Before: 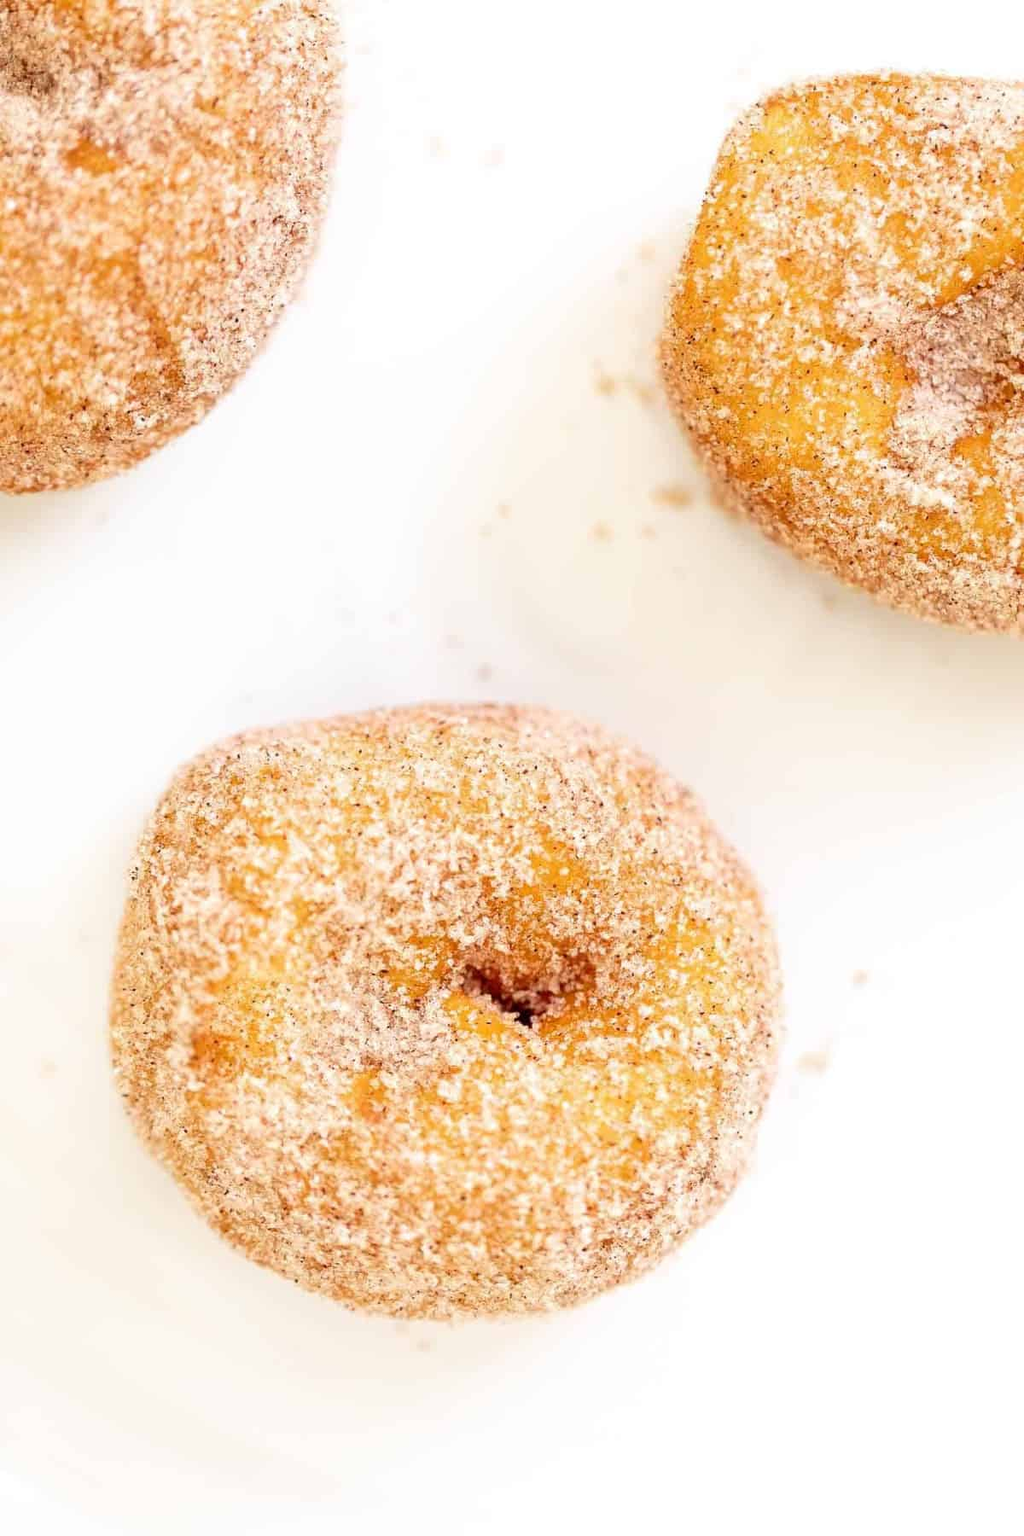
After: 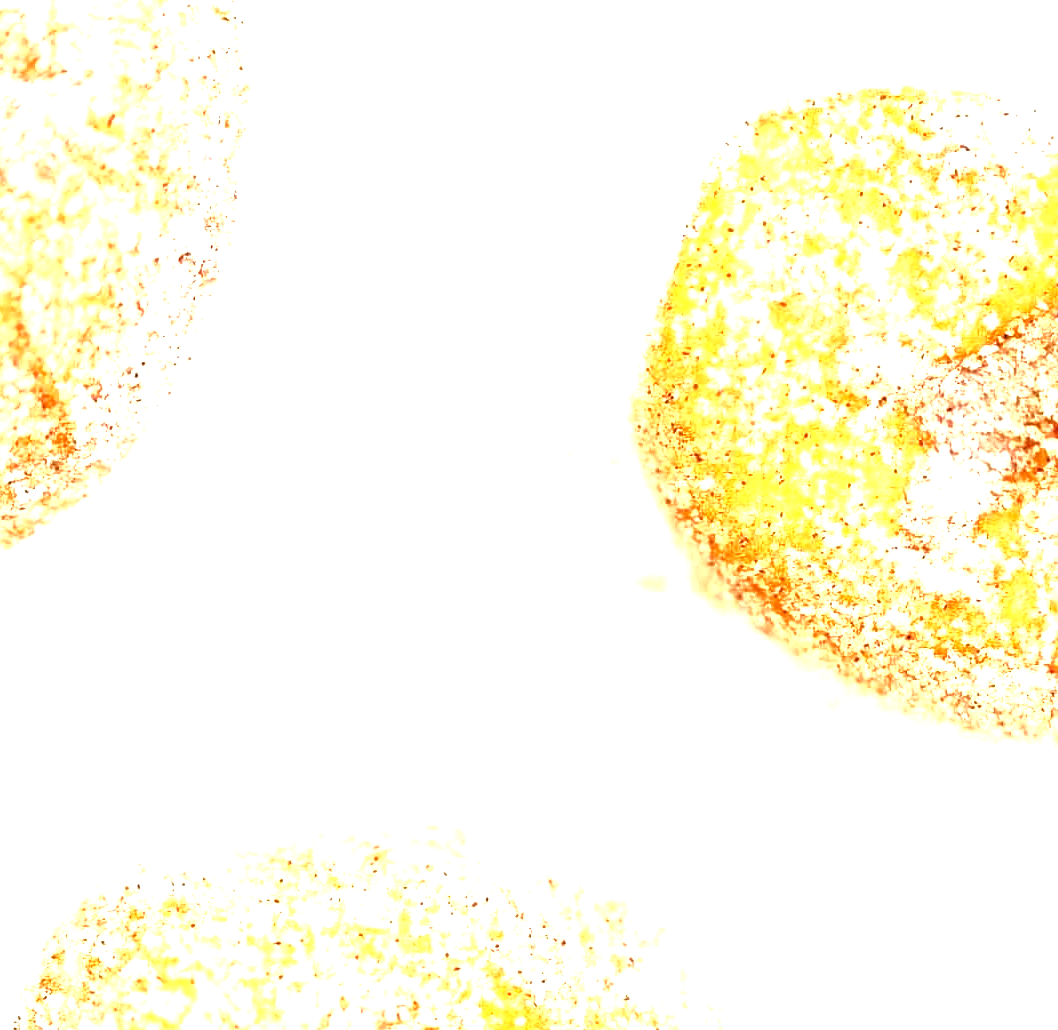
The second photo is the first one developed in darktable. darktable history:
local contrast: mode bilateral grid, contrast 20, coarseness 19, detail 163%, midtone range 0.2
crop and rotate: left 11.812%, bottom 42.776%
exposure: black level correction 0, exposure 1.45 EV, compensate exposure bias true, compensate highlight preservation false
